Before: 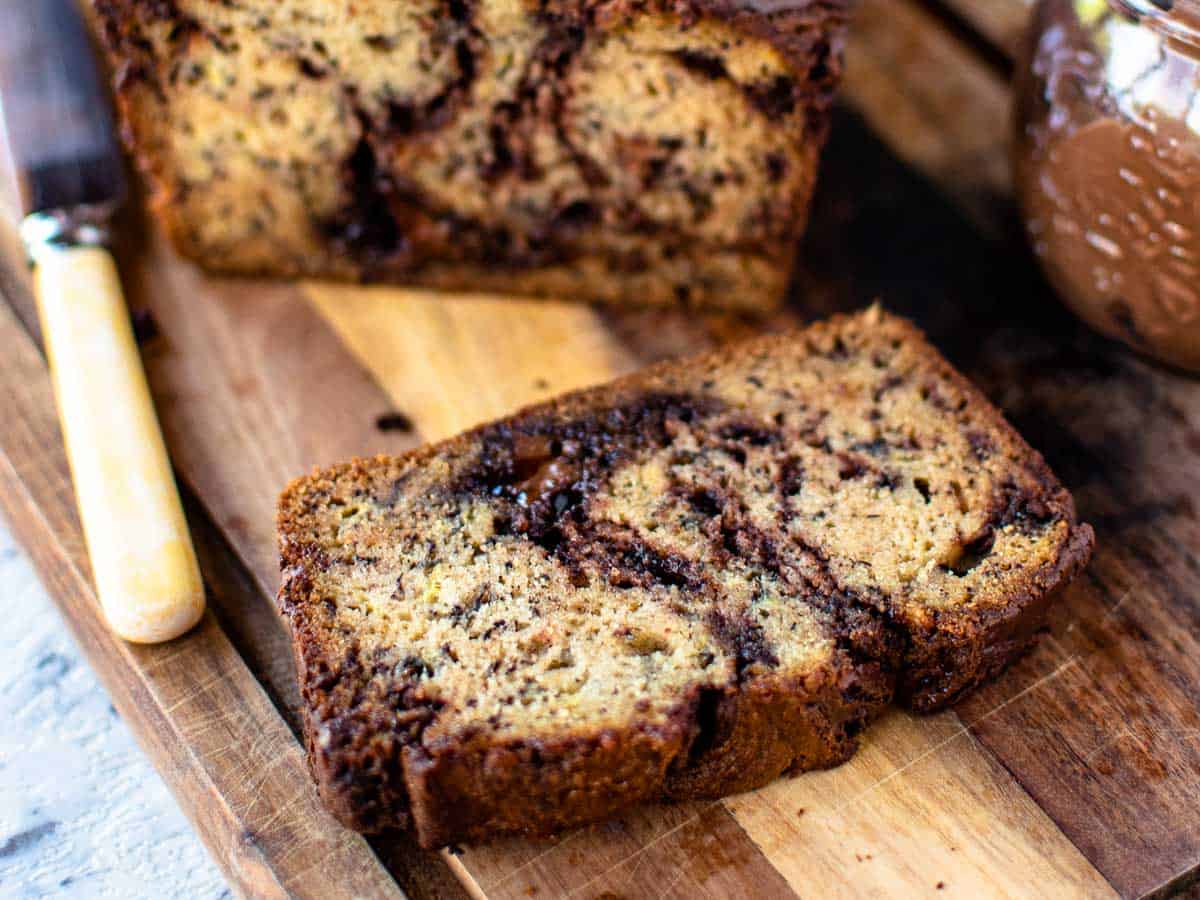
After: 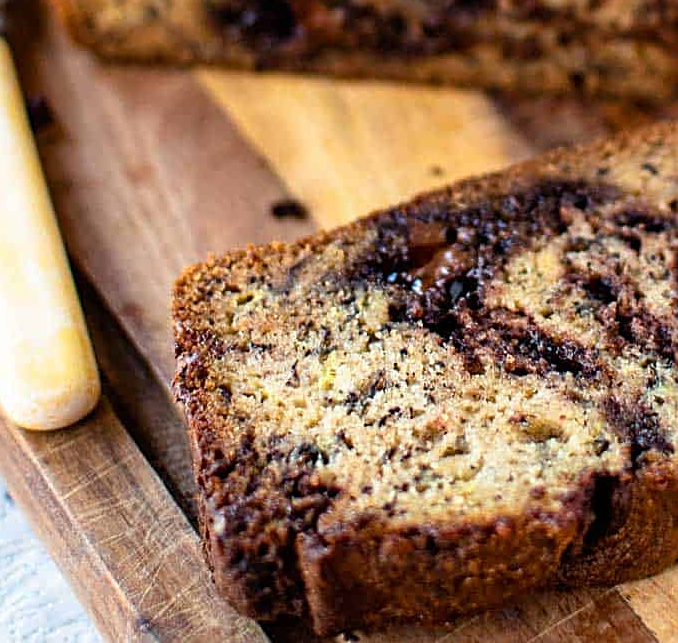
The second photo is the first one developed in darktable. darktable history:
crop: left 8.782%, top 23.726%, right 34.687%, bottom 4.72%
sharpen: on, module defaults
